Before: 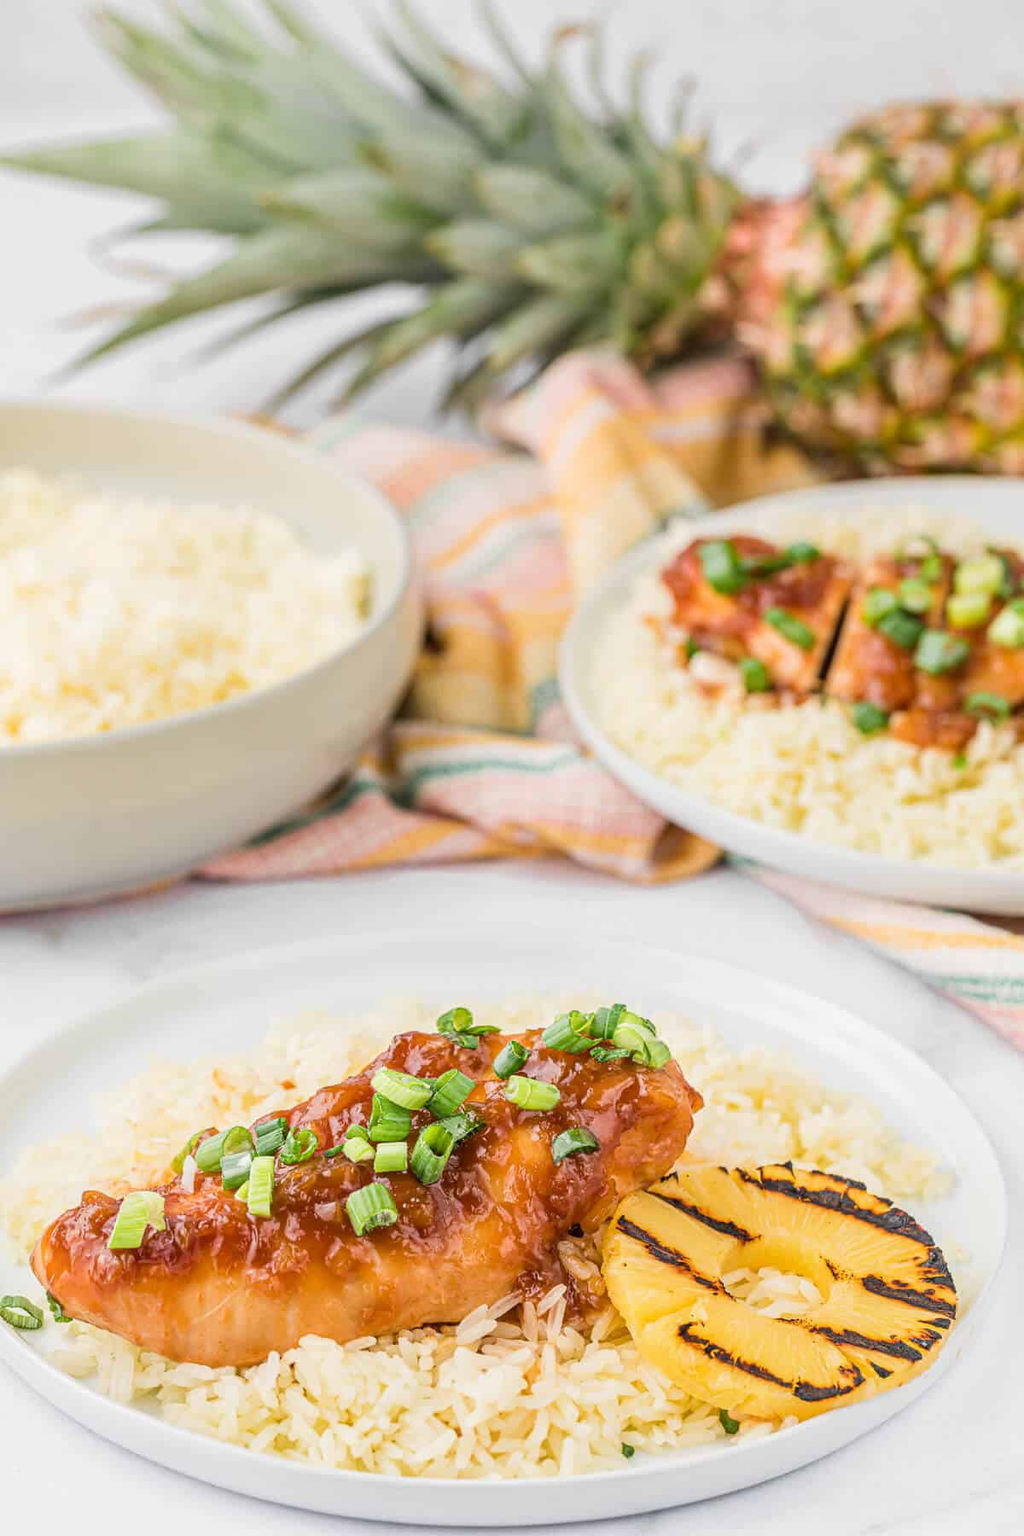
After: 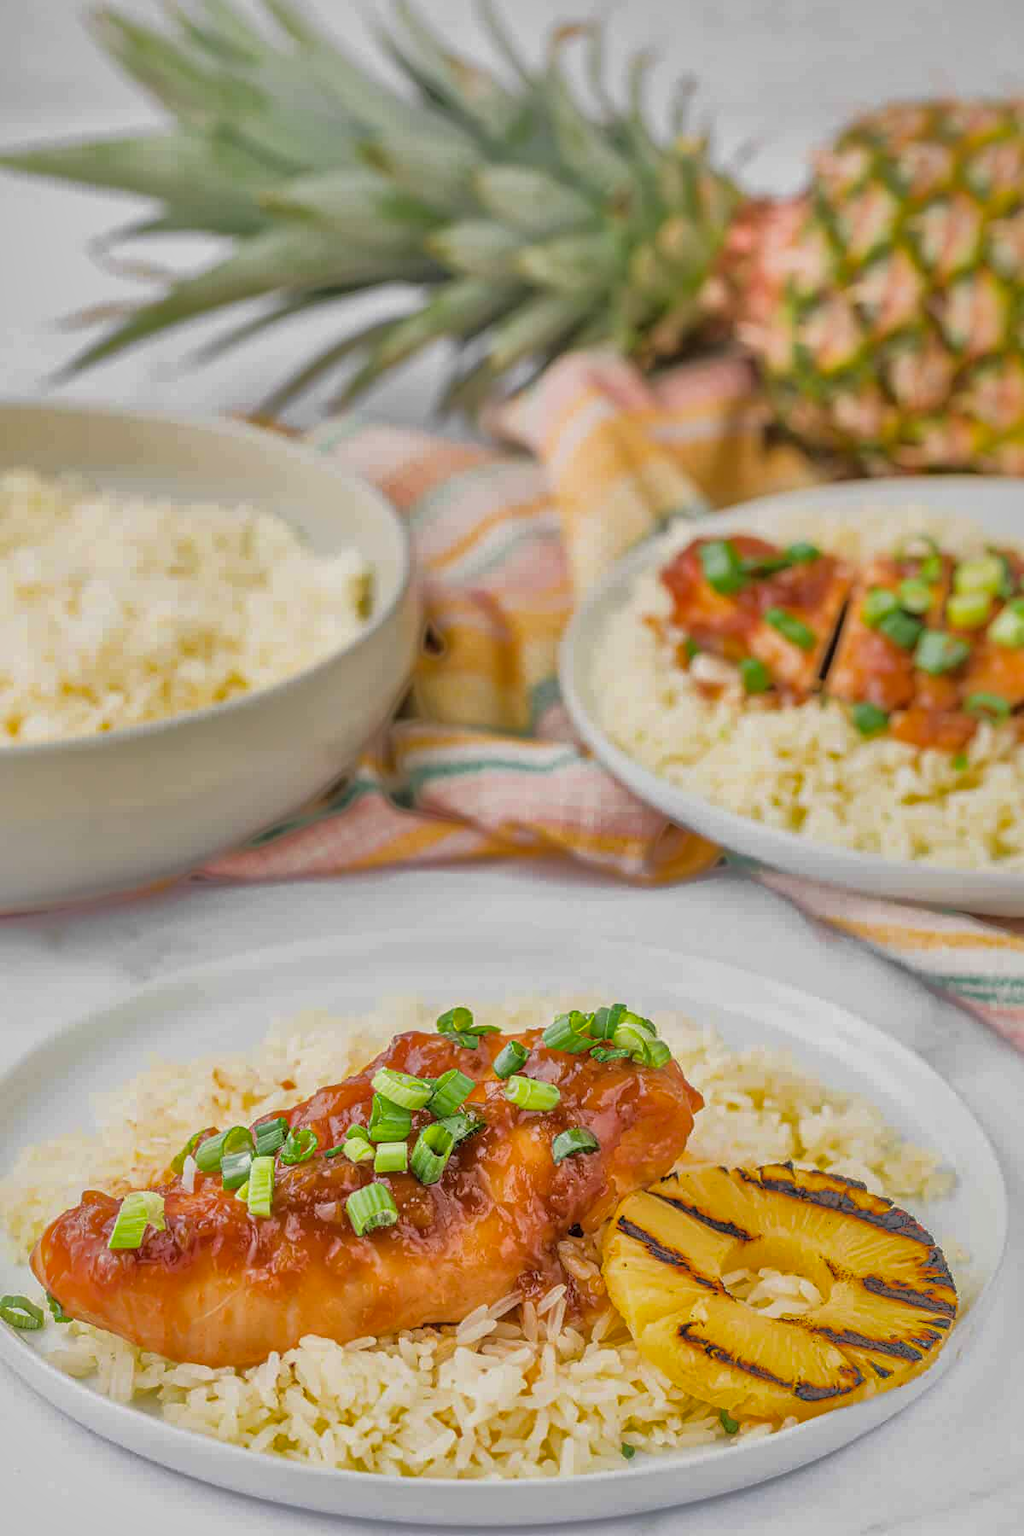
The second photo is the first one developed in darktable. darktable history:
exposure: compensate highlight preservation false
filmic rgb: black relative exposure -16 EV, white relative exposure 2.93 EV, hardness 10.04, color science v6 (2022)
shadows and highlights: shadows 25, highlights -70
